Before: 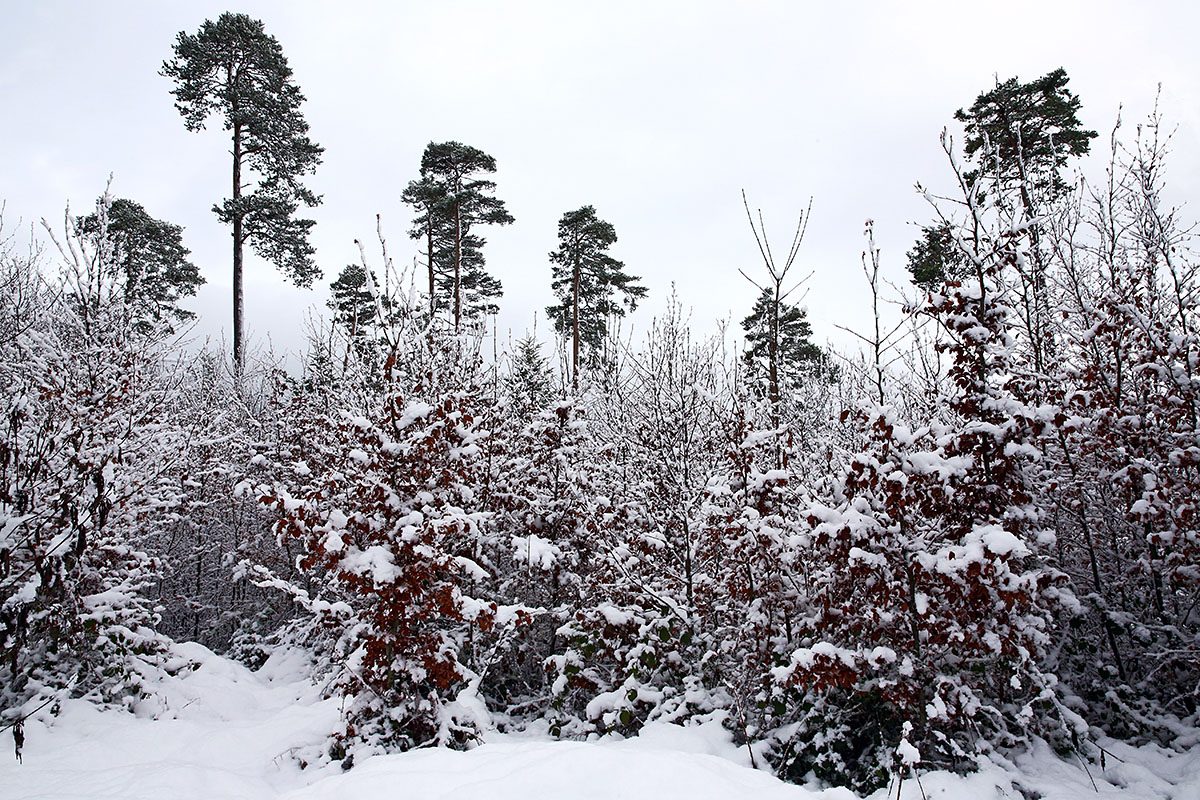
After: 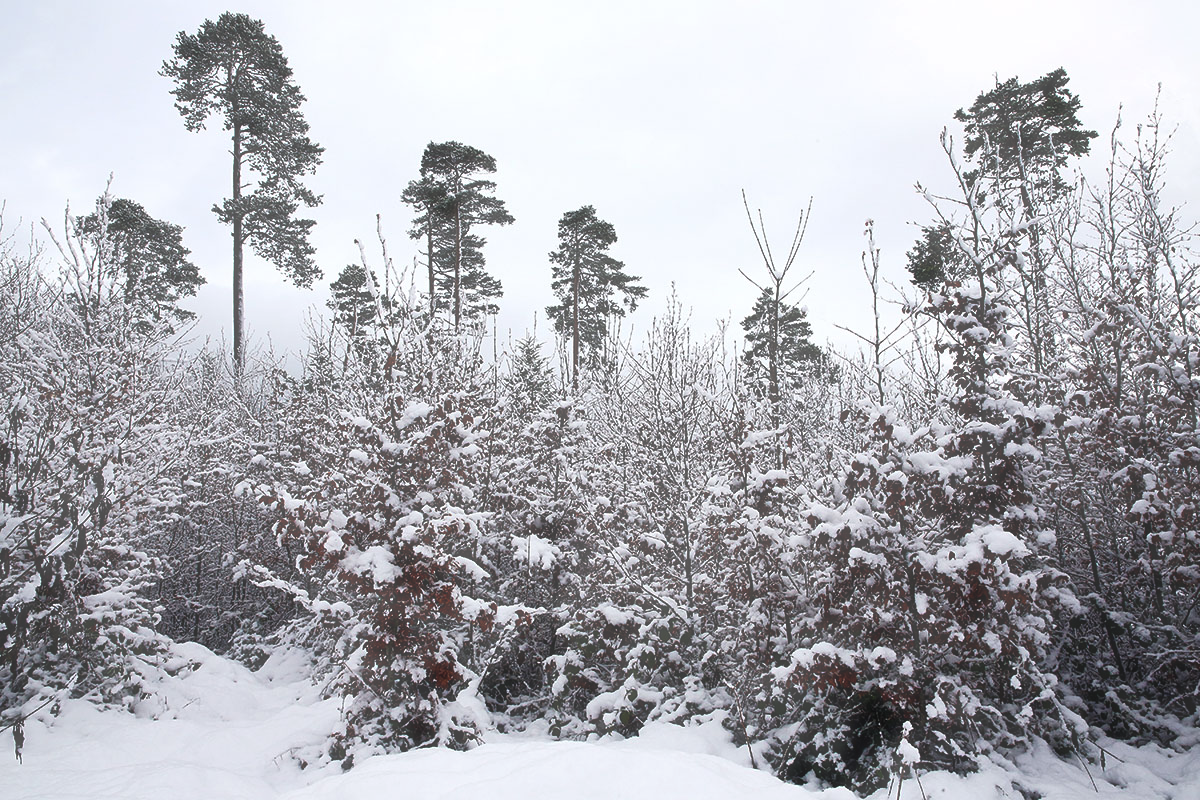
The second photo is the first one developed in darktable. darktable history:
haze removal: strength -0.109, compatibility mode true, adaptive false
